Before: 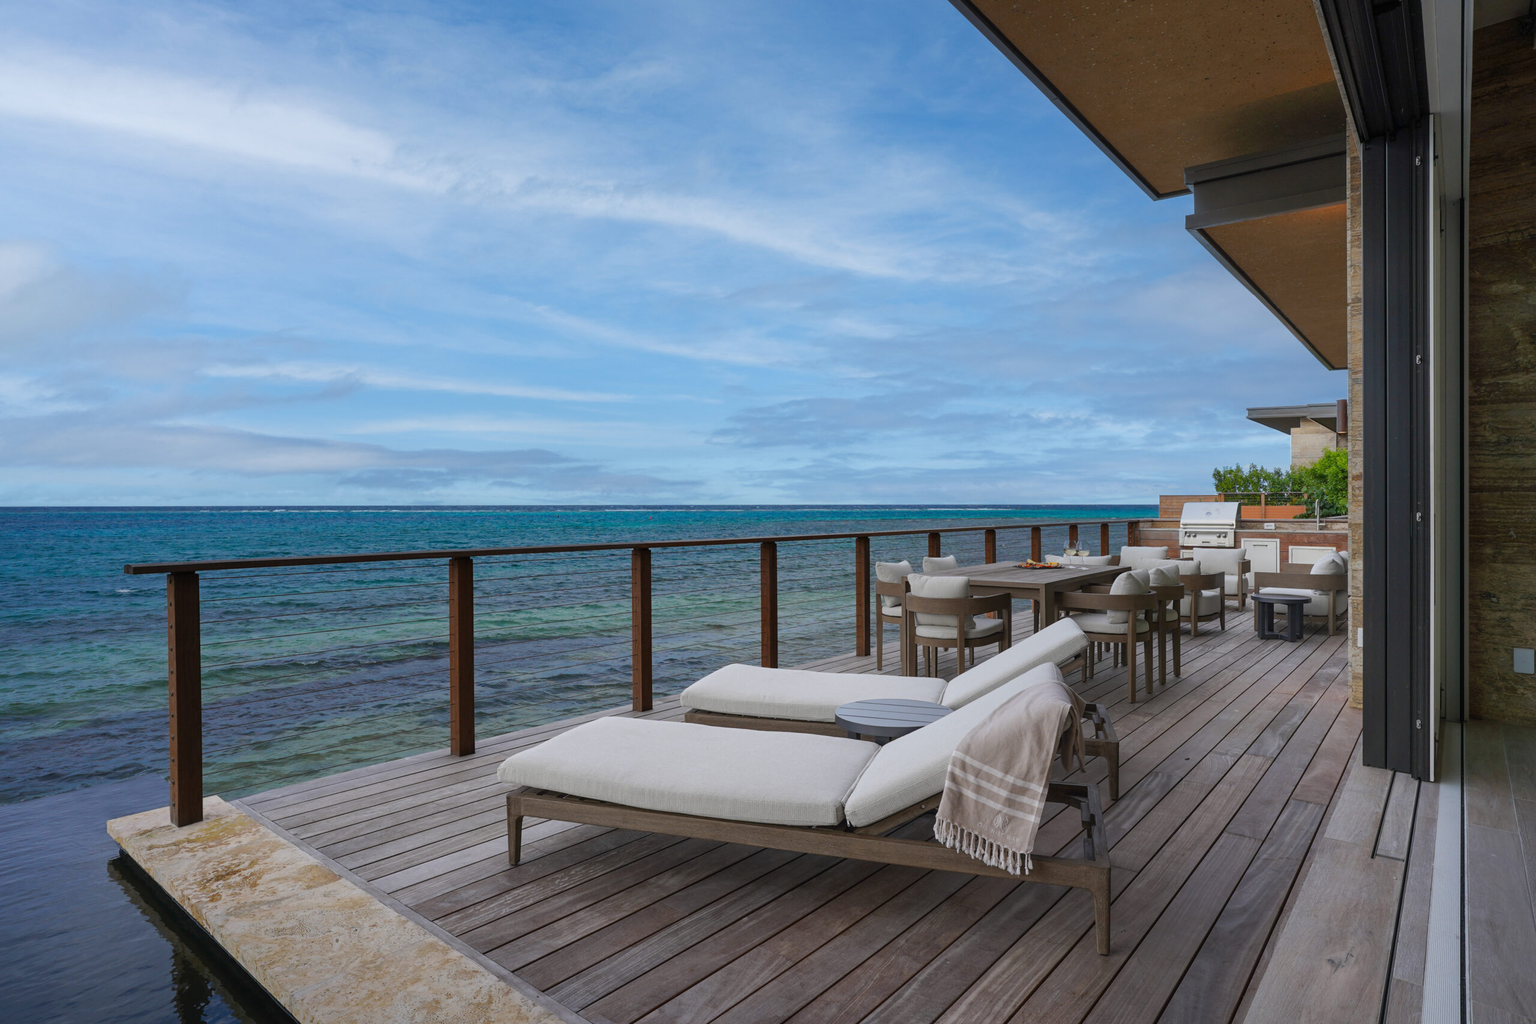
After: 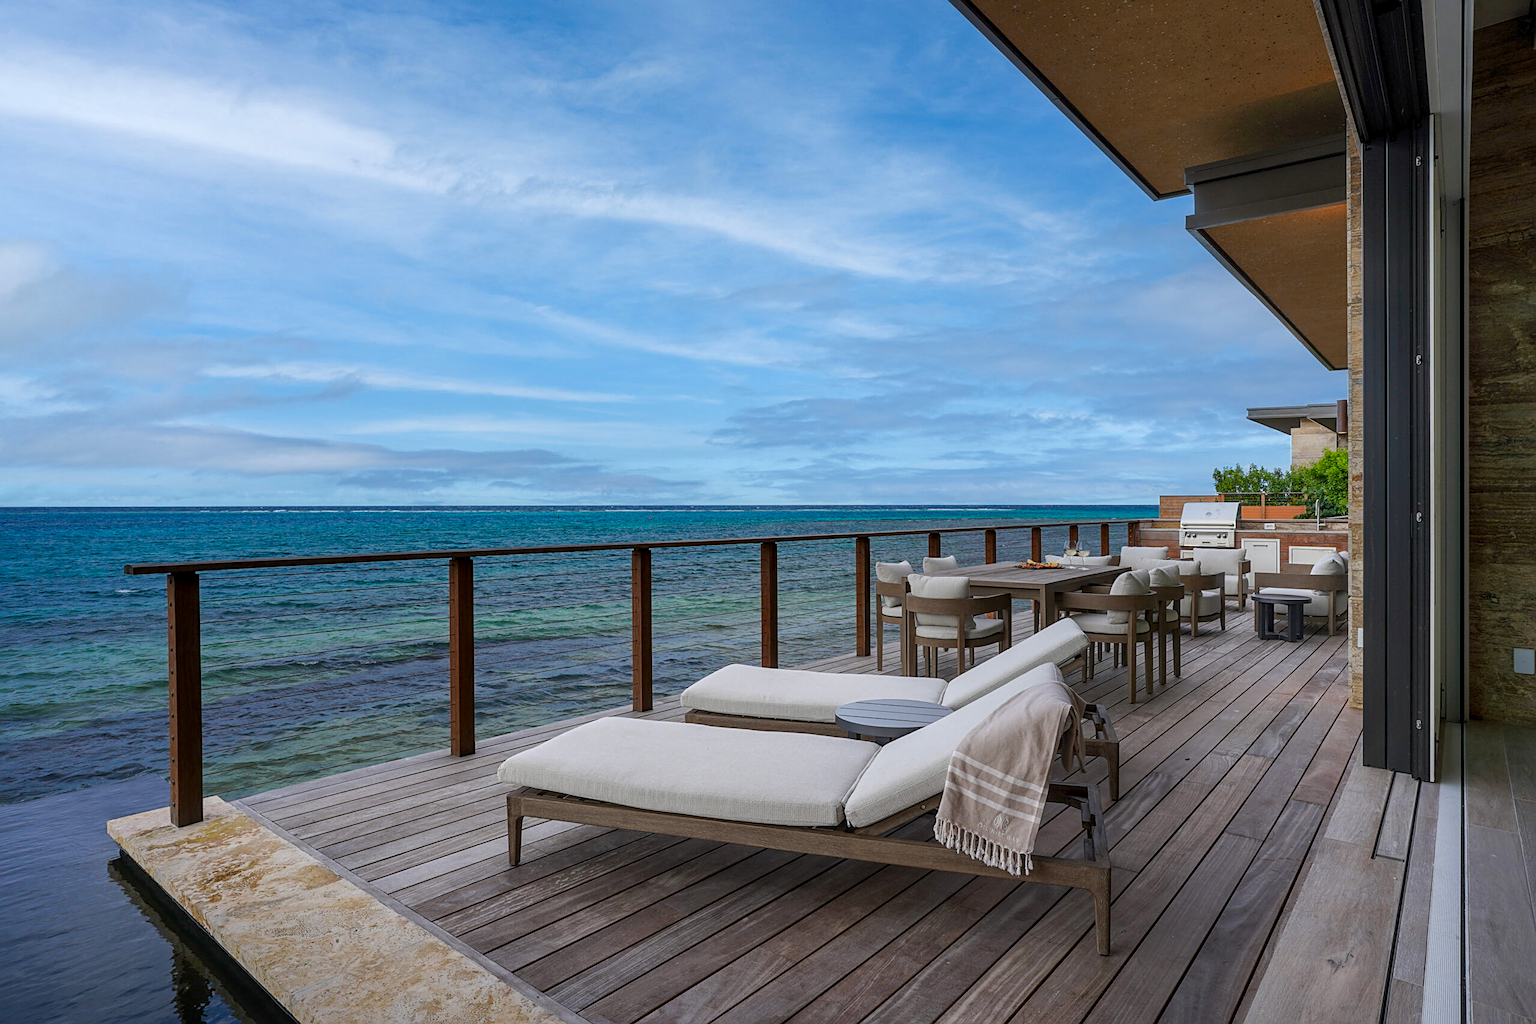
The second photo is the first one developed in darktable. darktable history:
sharpen: on, module defaults
local contrast: on, module defaults
contrast brightness saturation: contrast 0.04, saturation 0.16
